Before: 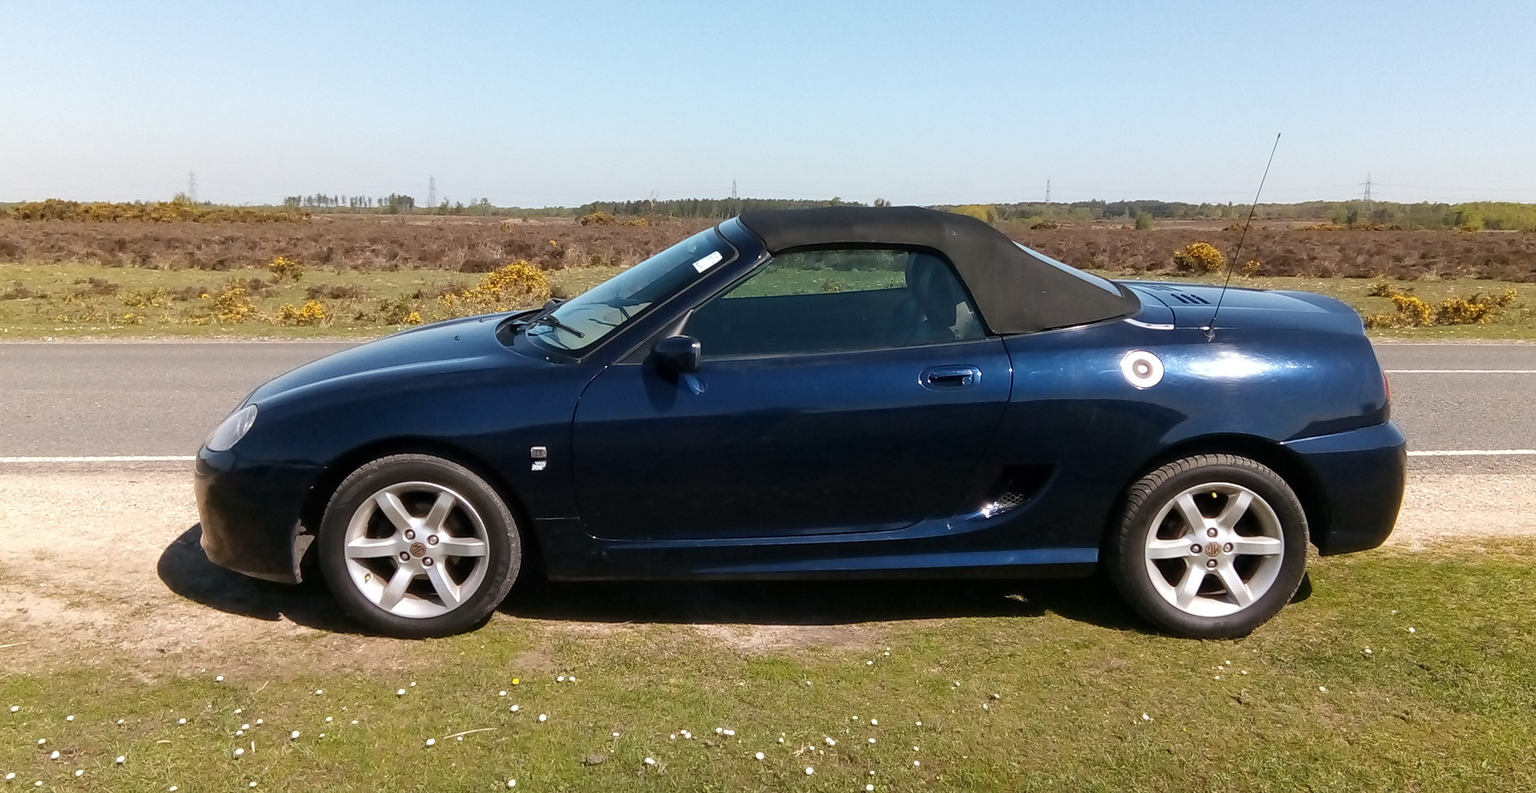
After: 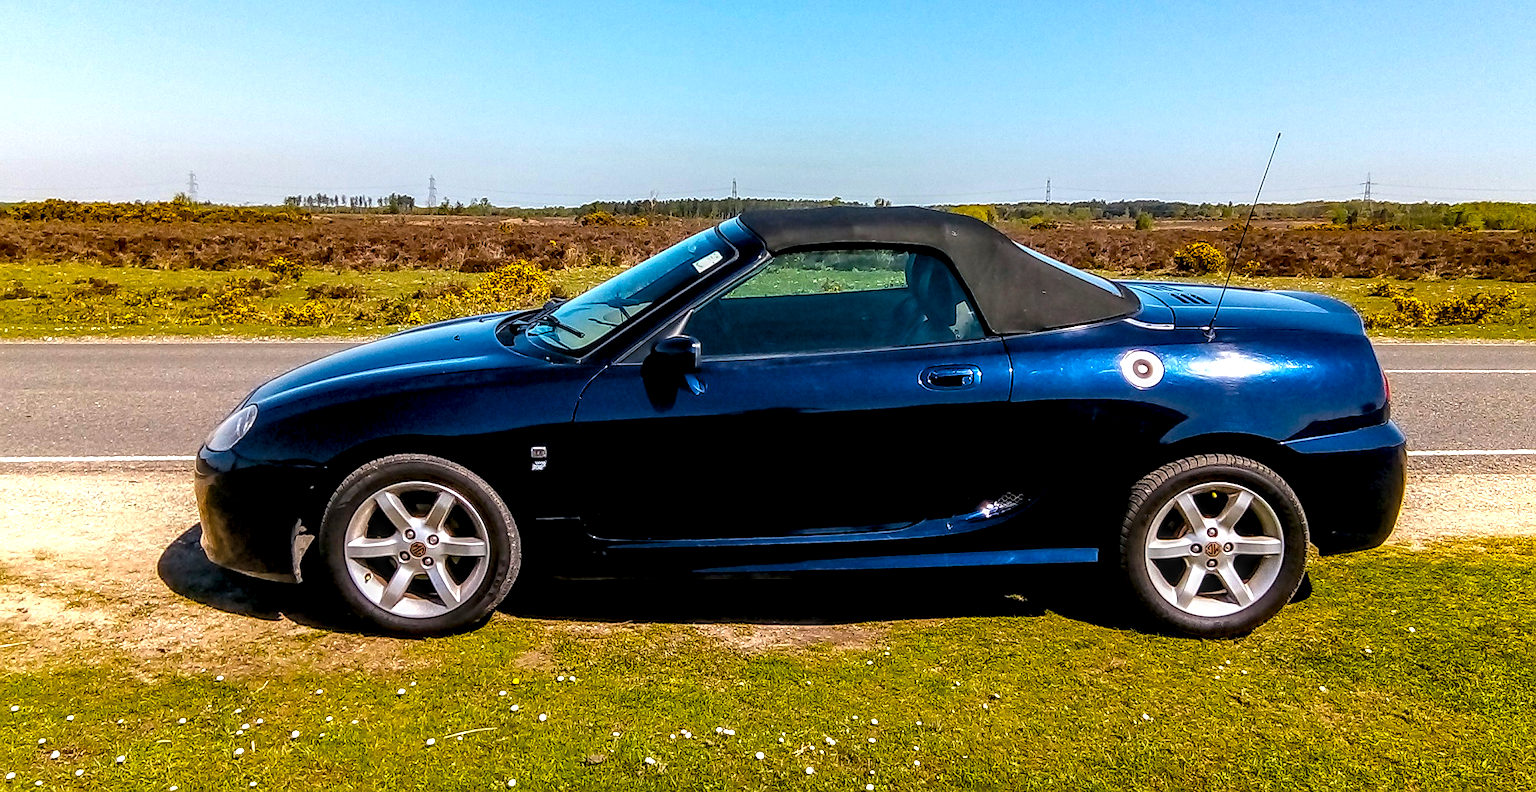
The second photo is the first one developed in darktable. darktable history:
color balance rgb: power › chroma 0.526%, power › hue 263.07°, global offset › luminance -0.486%, linear chroma grading › global chroma 41.929%, perceptual saturation grading › global saturation 29.872%, global vibrance 20%
color calibration: illuminant same as pipeline (D50), adaptation XYZ, x 0.345, y 0.358, temperature 5003.4 K
sharpen: on, module defaults
local contrast: highlights 2%, shadows 3%, detail 182%
levels: gray 50.88%, levels [0.031, 0.5, 0.969]
